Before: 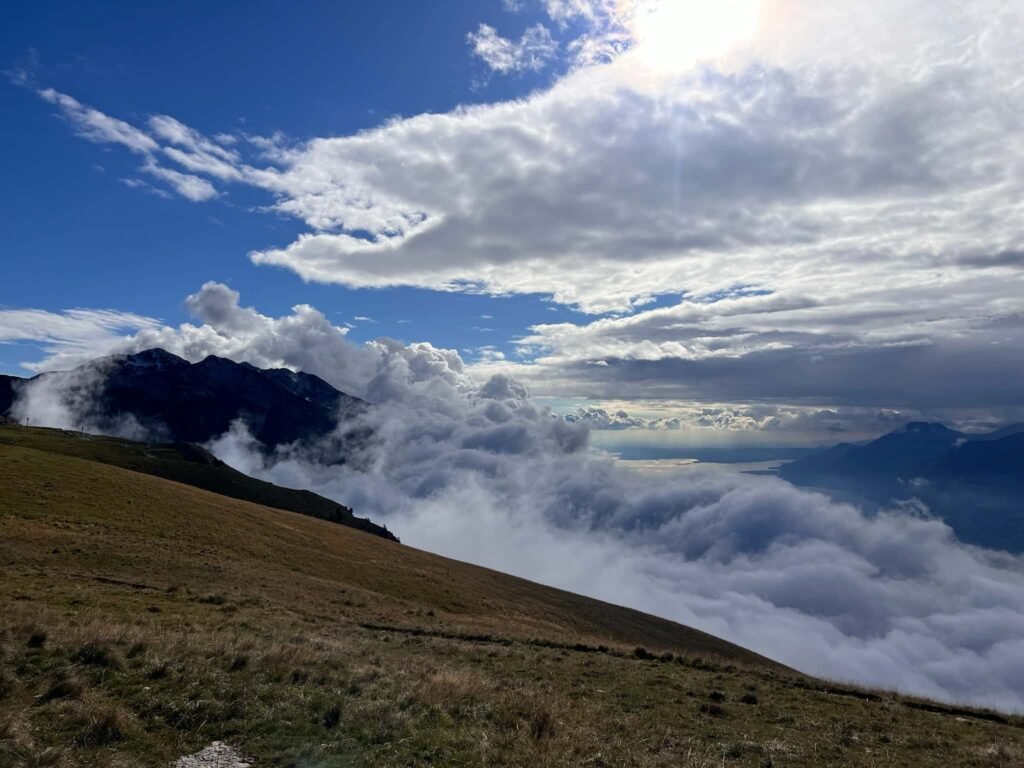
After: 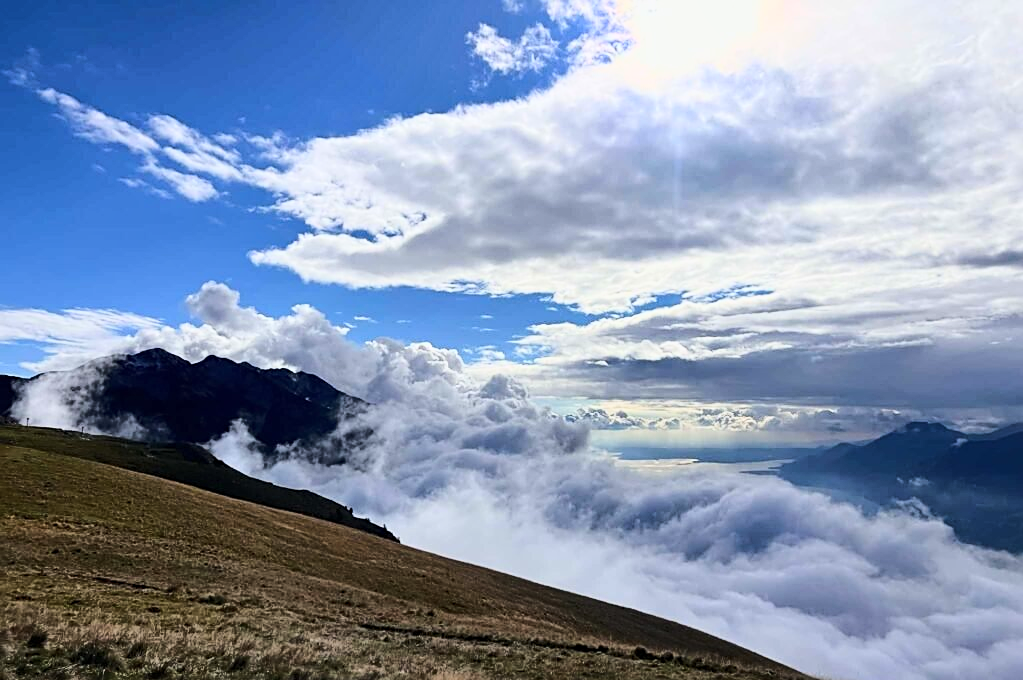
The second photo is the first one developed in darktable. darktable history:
shadows and highlights: shadows 43.57, white point adjustment -1.28, soften with gaussian
crop and rotate: top 0%, bottom 11.393%
sharpen: on, module defaults
base curve: curves: ch0 [(0, 0) (0.032, 0.037) (0.105, 0.228) (0.435, 0.76) (0.856, 0.983) (1, 1)]
